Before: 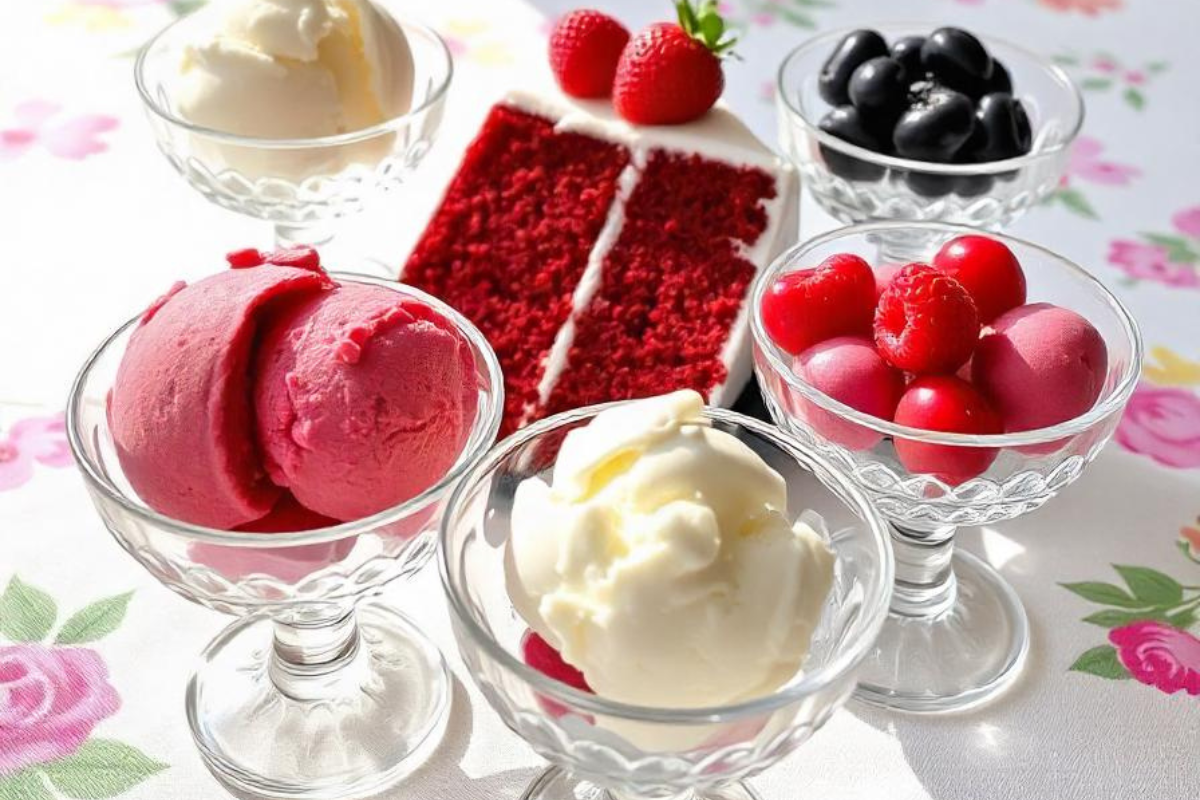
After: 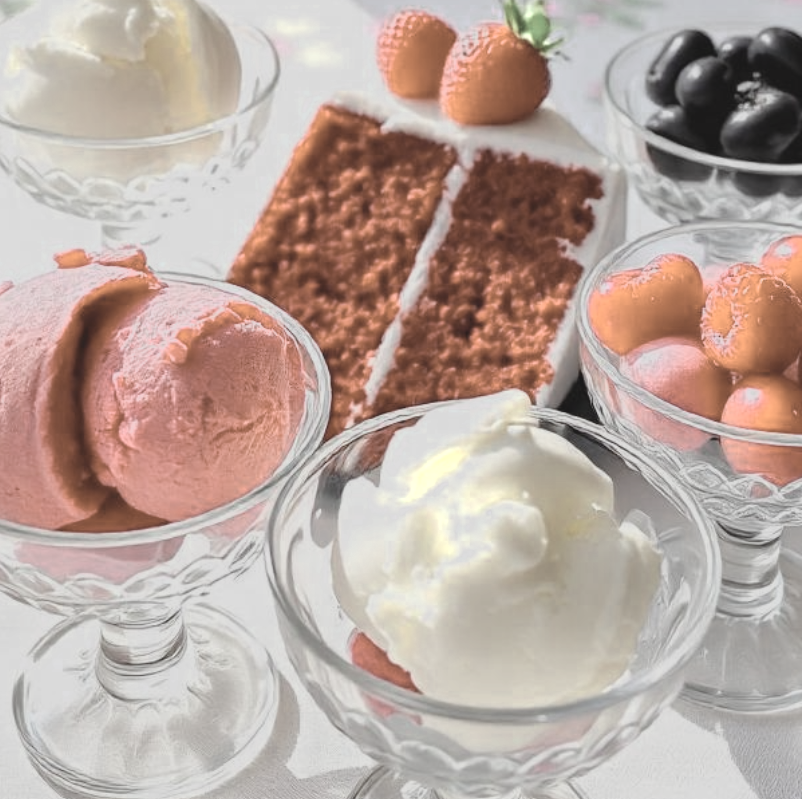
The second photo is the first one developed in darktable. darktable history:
color zones: curves: ch0 [(0.25, 0.667) (0.758, 0.368)]; ch1 [(0.215, 0.245) (0.761, 0.373)]; ch2 [(0.247, 0.554) (0.761, 0.436)]
color balance rgb: shadows lift › chroma 1.023%, shadows lift › hue 31.67°, global offset › luminance 0.478%, global offset › hue 171.45°, linear chroma grading › global chroma -15.071%, perceptual saturation grading › global saturation 10.258%, contrast -19.518%
crop and rotate: left 14.477%, right 18.61%
tone equalizer: edges refinement/feathering 500, mask exposure compensation -1.57 EV, preserve details no
